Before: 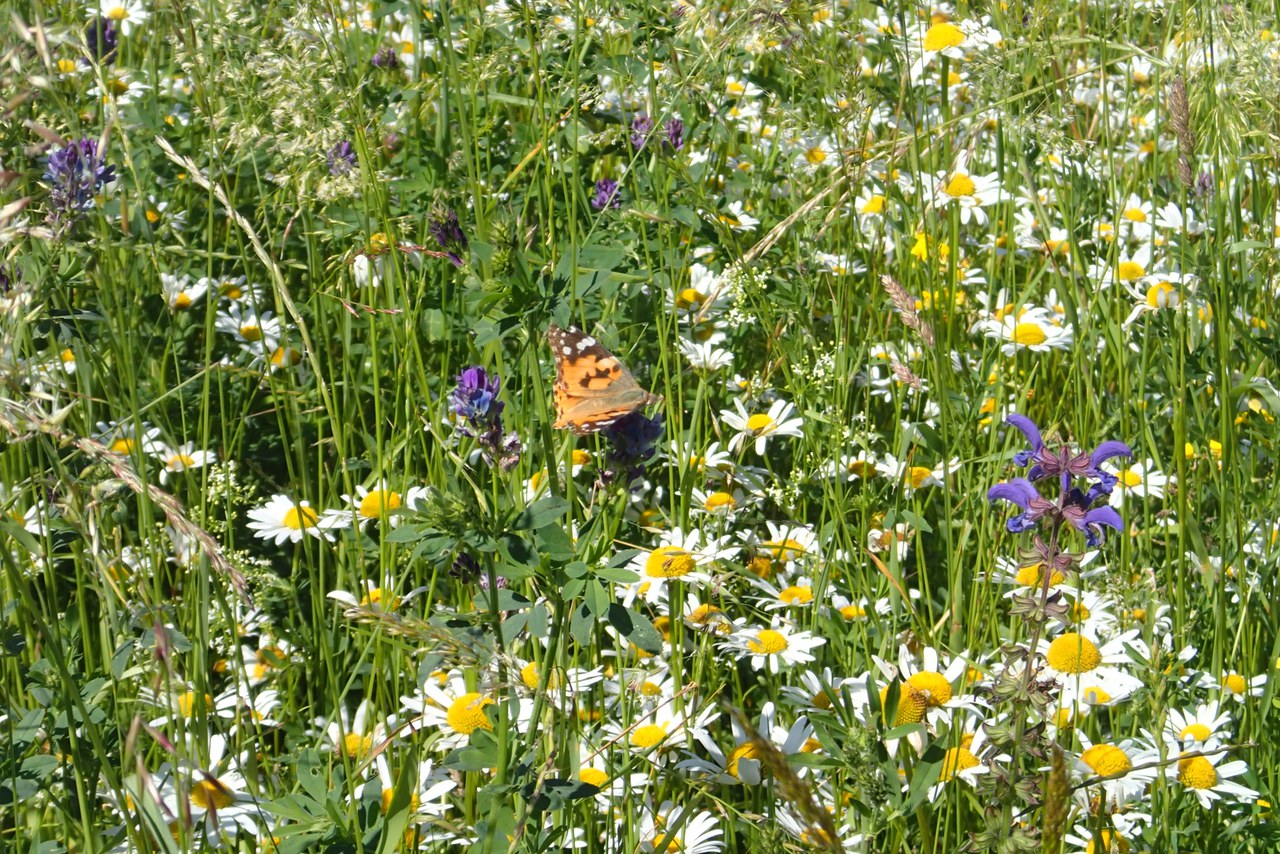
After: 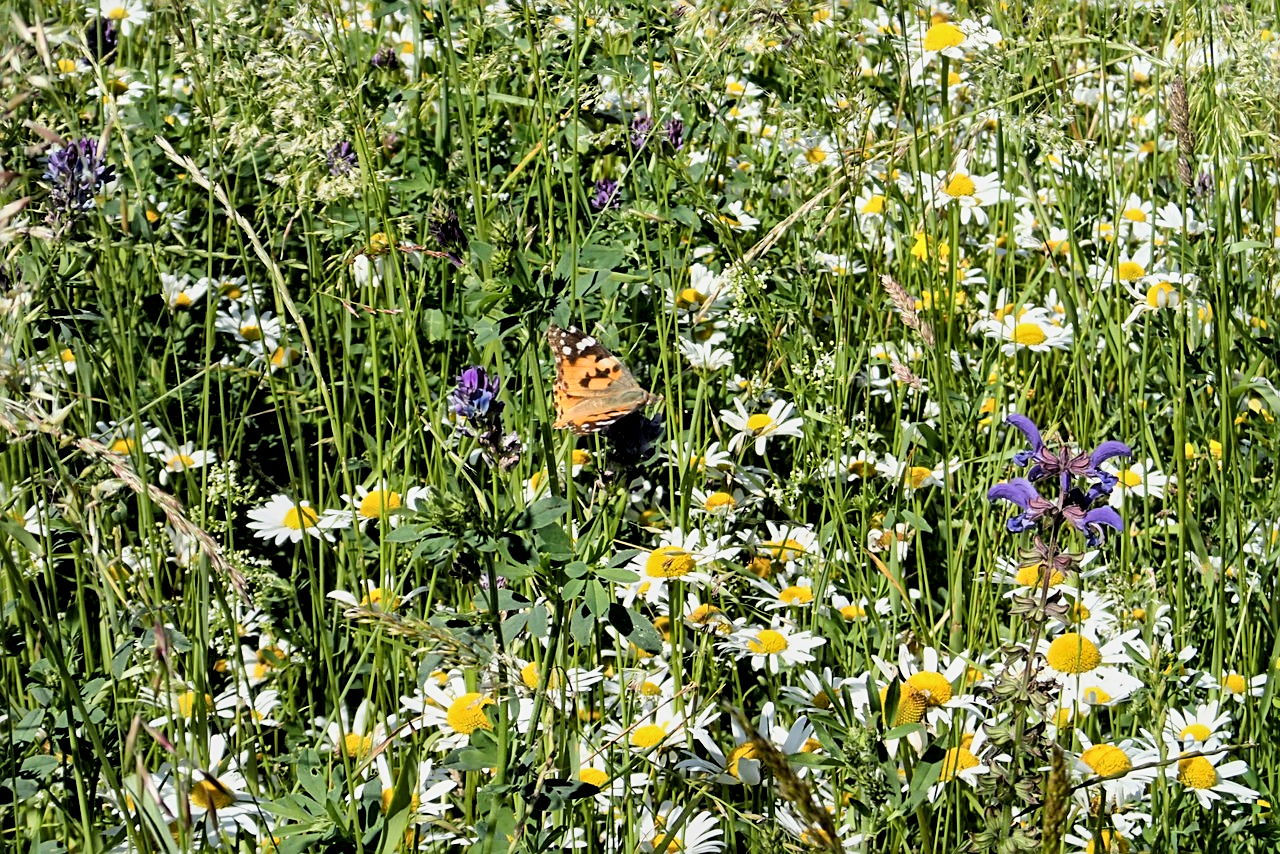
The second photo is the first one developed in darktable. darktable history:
sharpen: on, module defaults
filmic rgb: black relative exposure -5 EV, hardness 2.88, contrast 1.4
local contrast: mode bilateral grid, contrast 20, coarseness 19, detail 163%, midtone range 0.2
